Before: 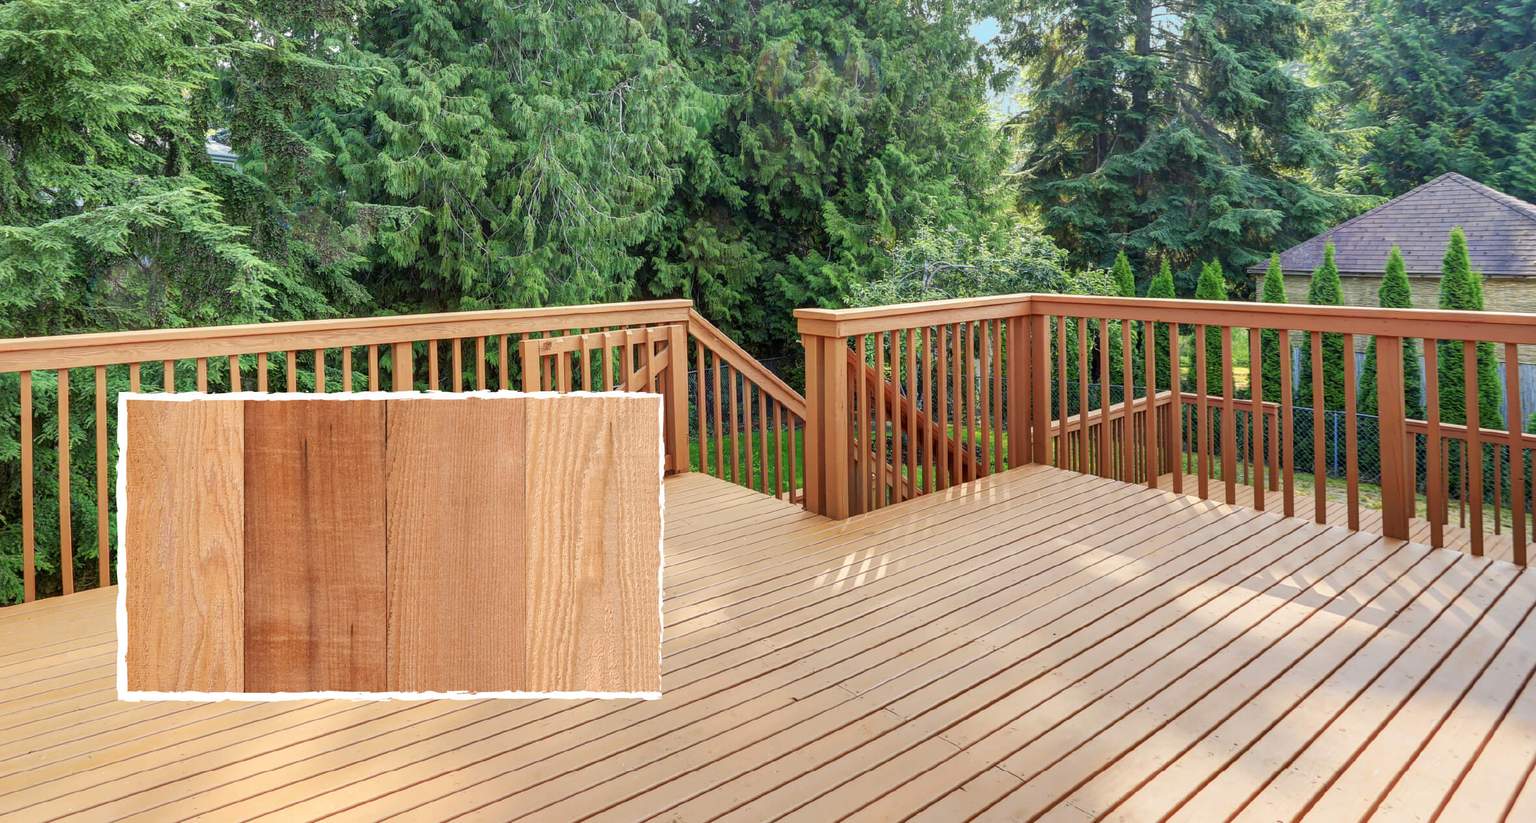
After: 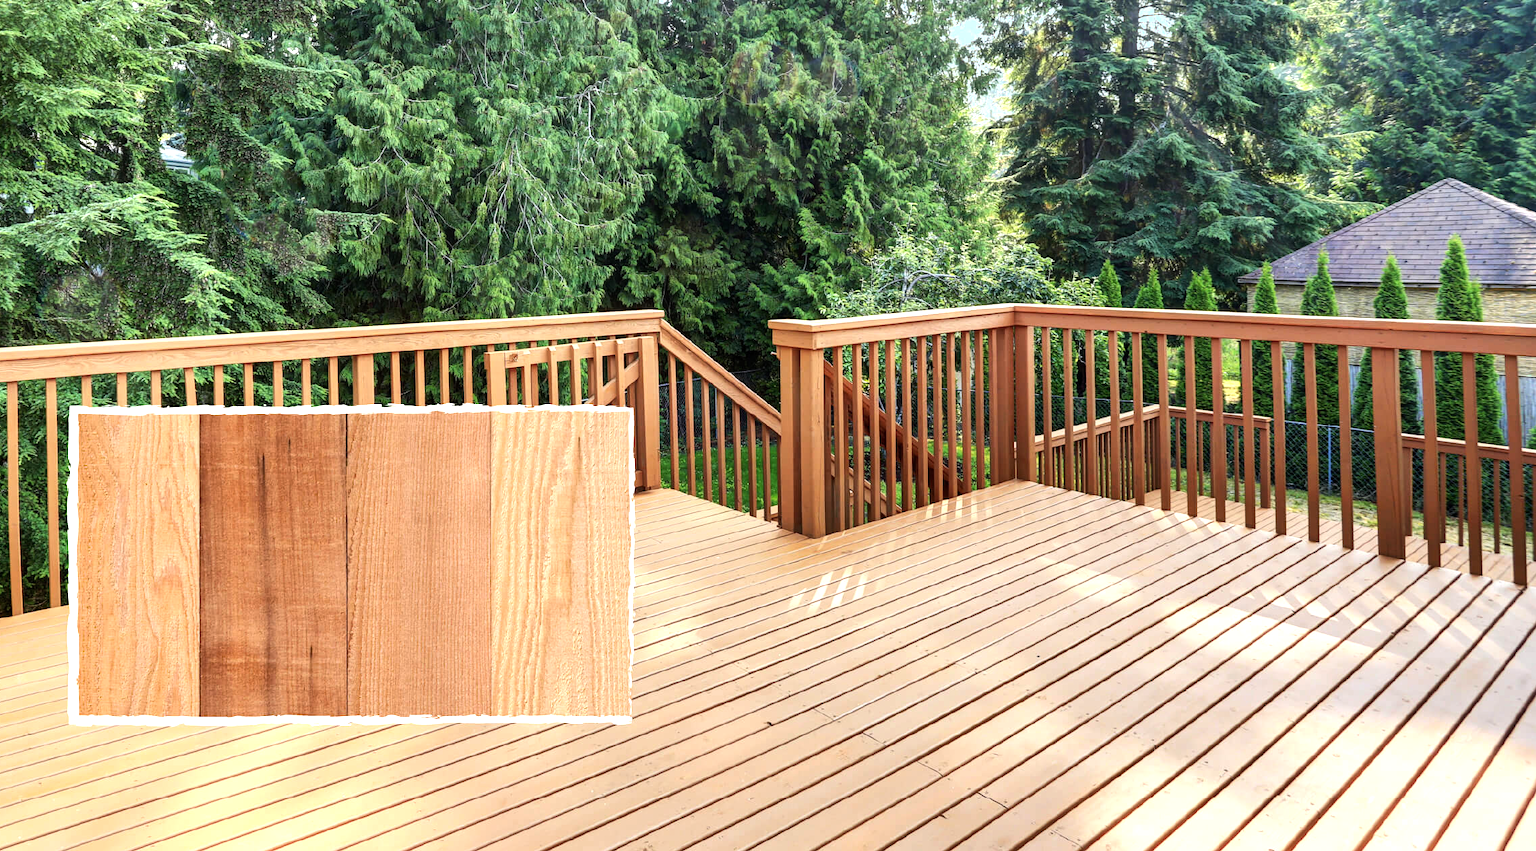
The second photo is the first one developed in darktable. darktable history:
tone equalizer: -8 EV -0.77 EV, -7 EV -0.724 EV, -6 EV -0.584 EV, -5 EV -0.402 EV, -3 EV 0.388 EV, -2 EV 0.6 EV, -1 EV 0.683 EV, +0 EV 0.75 EV, edges refinement/feathering 500, mask exposure compensation -1.57 EV, preserve details no
crop and rotate: left 3.357%
